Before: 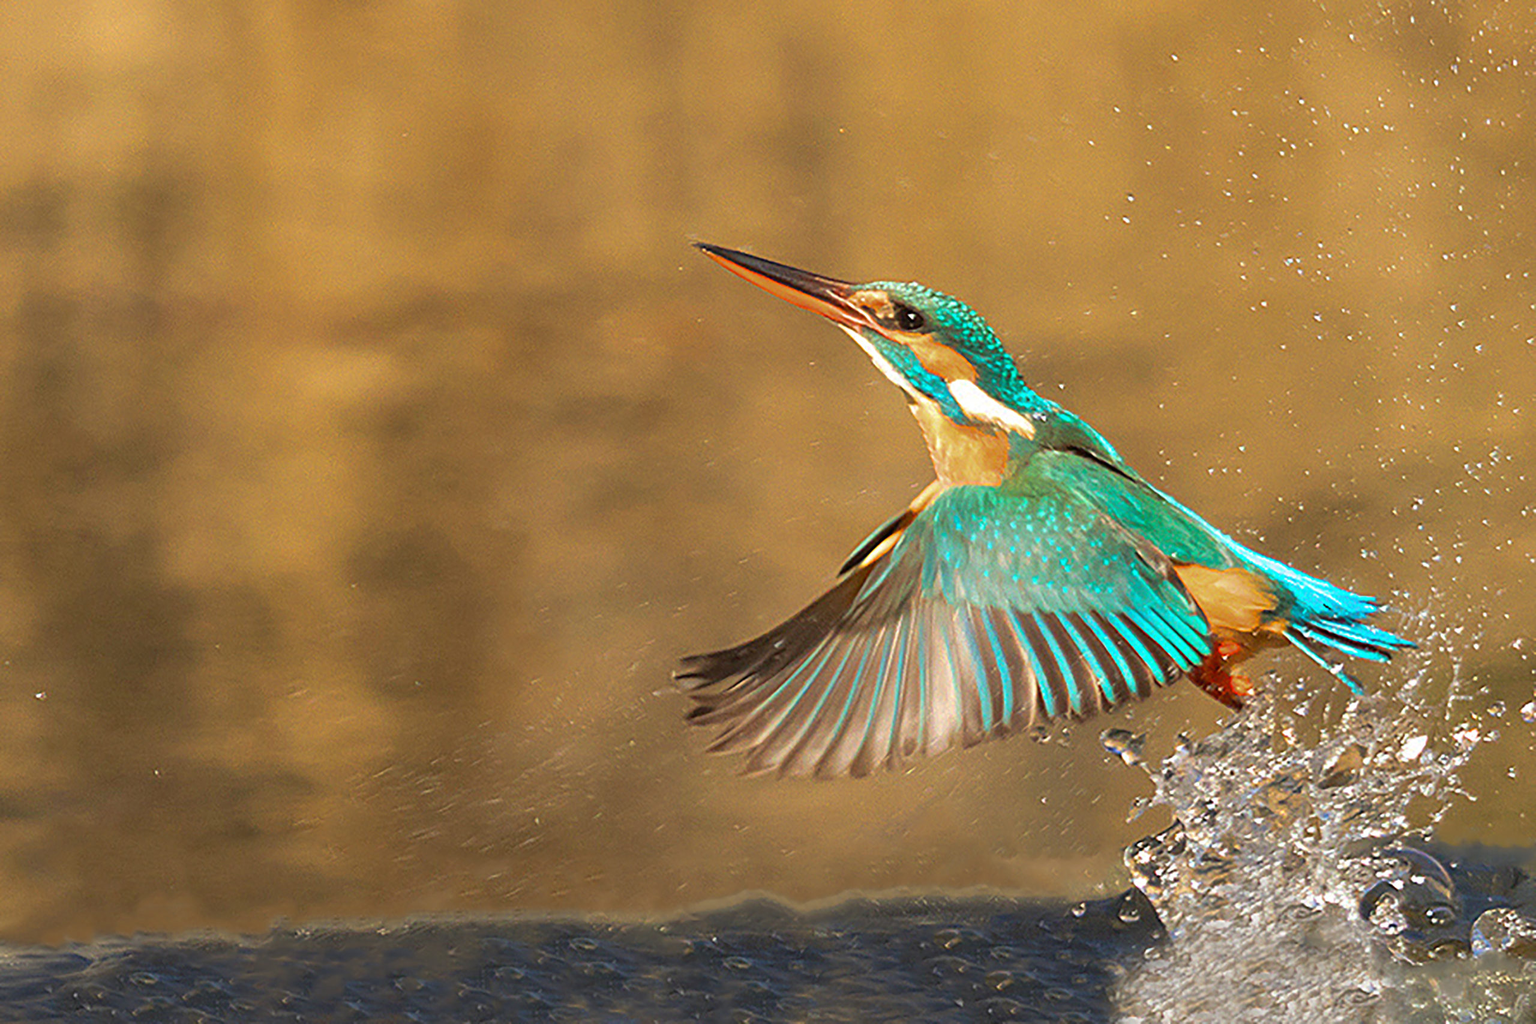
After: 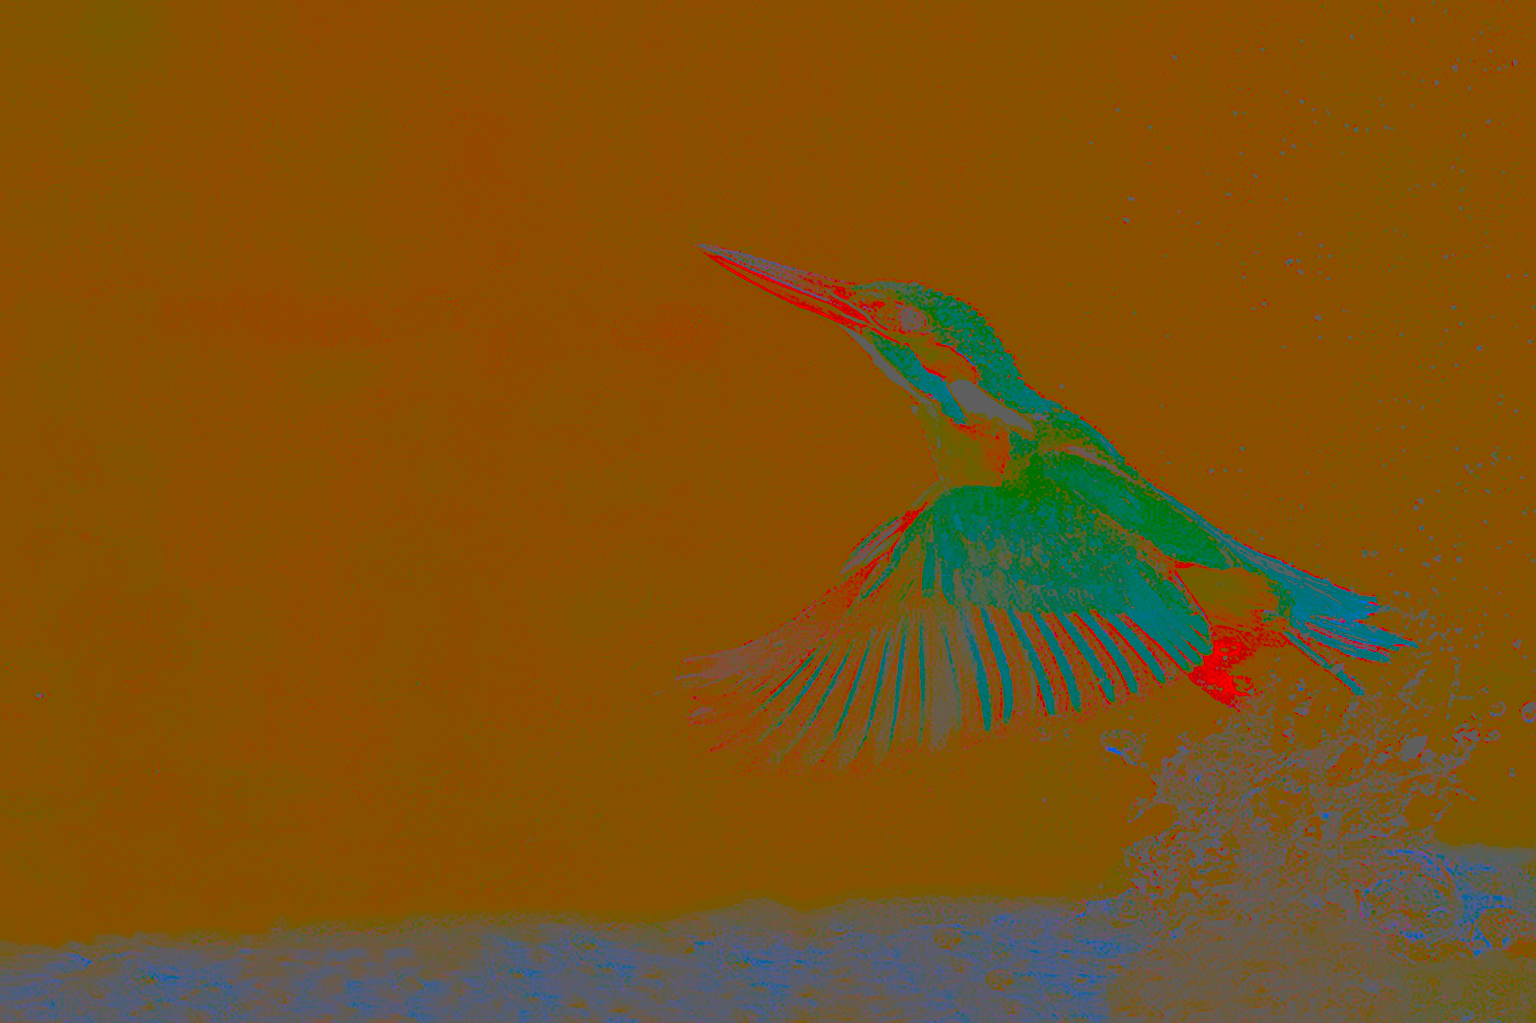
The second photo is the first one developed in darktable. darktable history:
base curve: curves: ch0 [(0, 0) (0.028, 0.03) (0.121, 0.232) (0.46, 0.748) (0.859, 0.968) (1, 1)], preserve colors none
contrast brightness saturation: contrast -0.99, brightness -0.17, saturation 0.75
